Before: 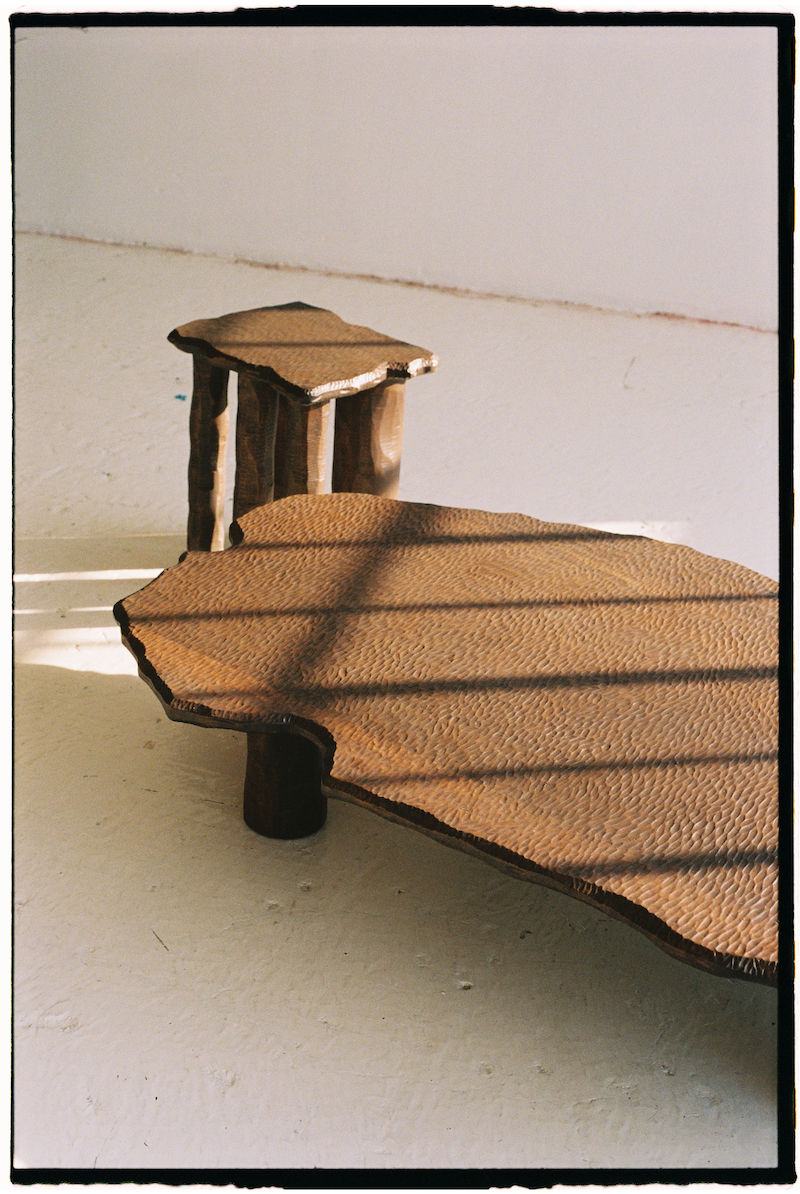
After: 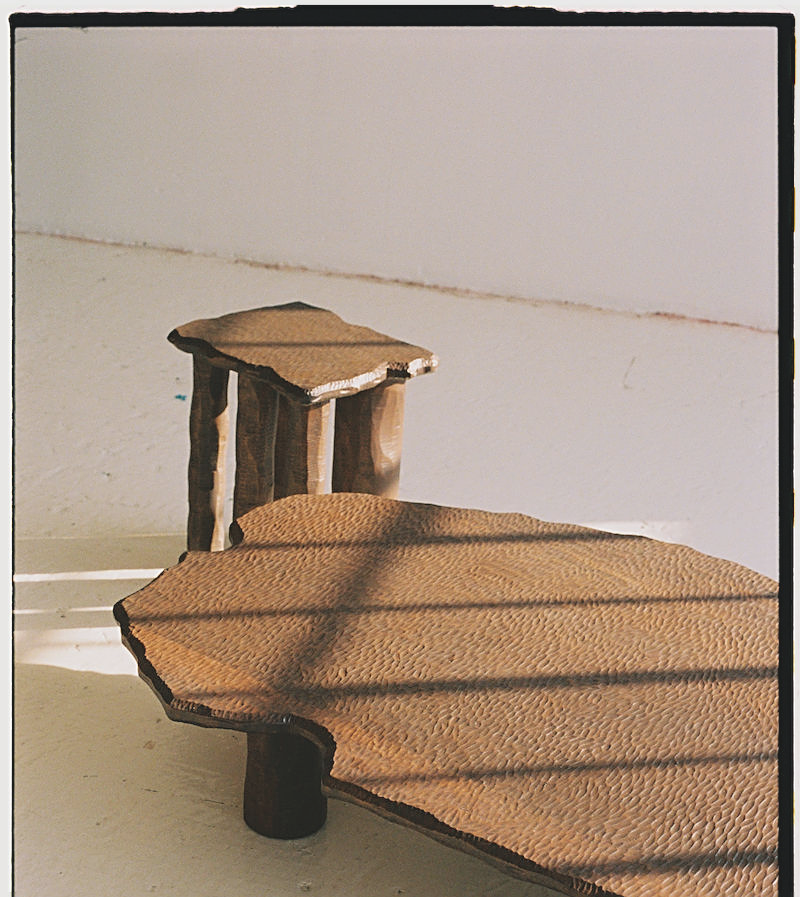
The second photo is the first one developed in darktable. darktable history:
contrast brightness saturation: contrast -0.162, brightness 0.045, saturation -0.121
crop: bottom 24.841%
sharpen: on, module defaults
